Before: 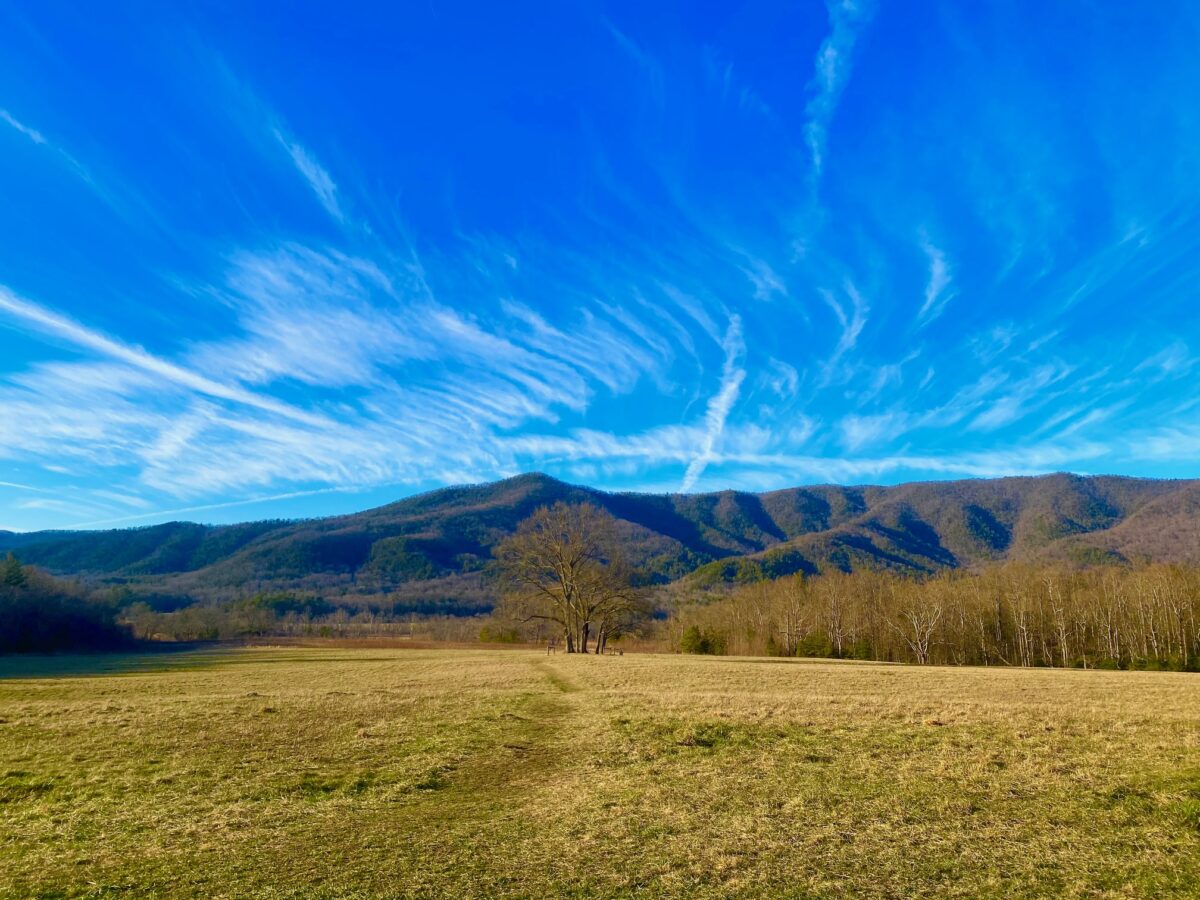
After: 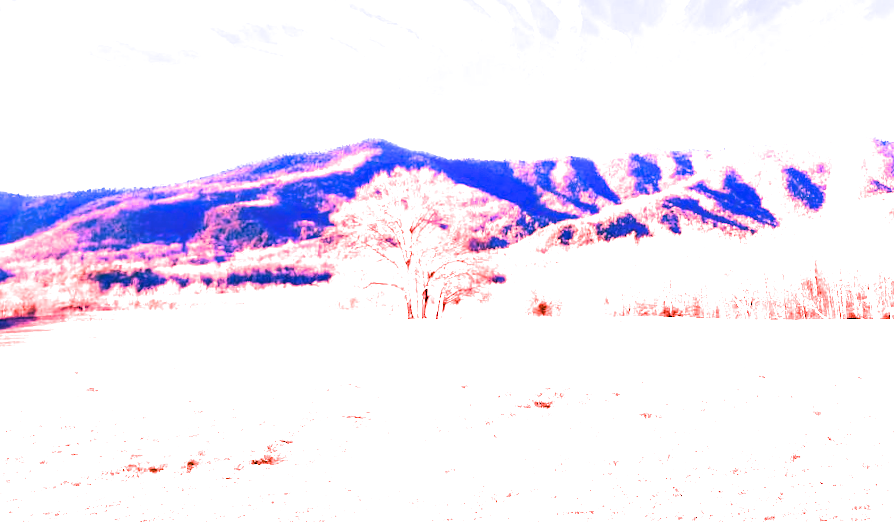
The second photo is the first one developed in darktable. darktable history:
crop and rotate: left 17.299%, top 35.115%, right 7.015%, bottom 1.024%
white balance: red 4.26, blue 1.802
rotate and perspective: rotation -0.013°, lens shift (vertical) -0.027, lens shift (horizontal) 0.178, crop left 0.016, crop right 0.989, crop top 0.082, crop bottom 0.918
exposure: black level correction 0, exposure 1 EV, compensate highlight preservation false
filmic rgb: black relative exposure -3.63 EV, white relative exposure 2.16 EV, hardness 3.62
